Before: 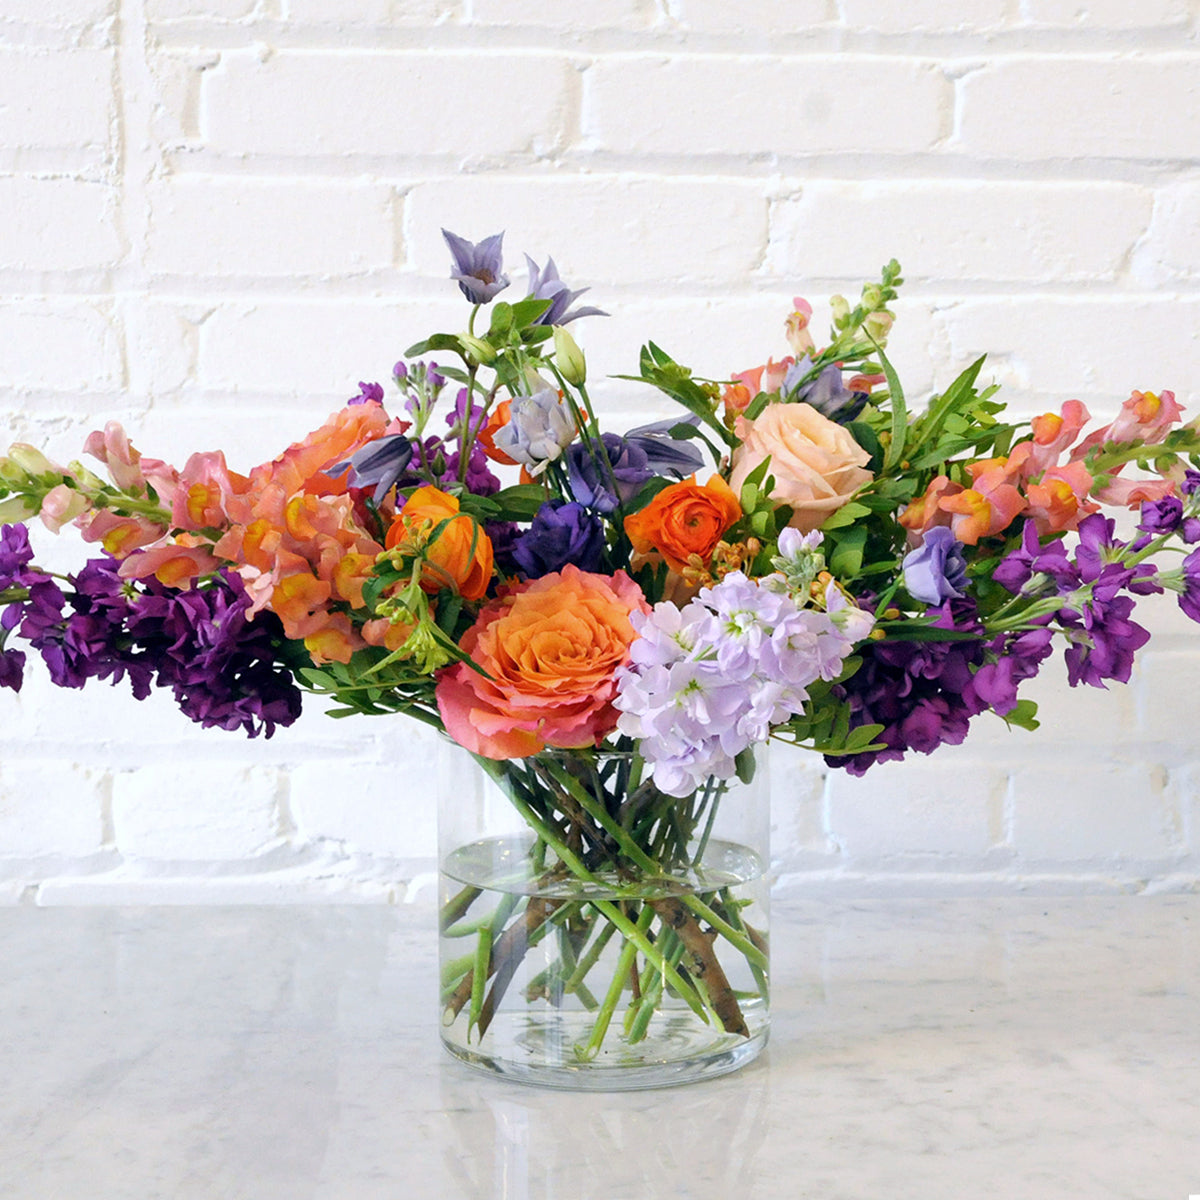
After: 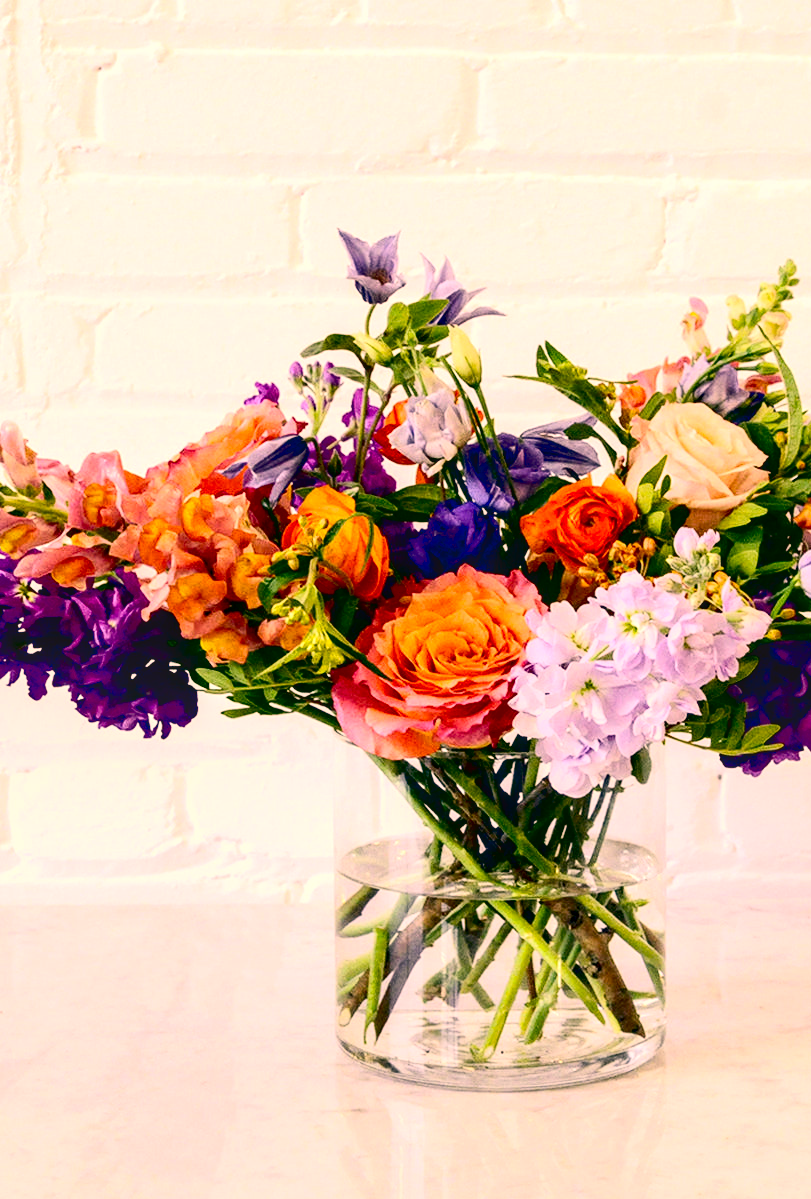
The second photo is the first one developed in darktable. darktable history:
local contrast: on, module defaults
crop and rotate: left 8.722%, right 23.616%
color correction: highlights a* 17.83, highlights b* 19.19
exposure: black level correction 0.032, exposure 0.304 EV, compensate highlight preservation false
contrast brightness saturation: contrast 0.293
